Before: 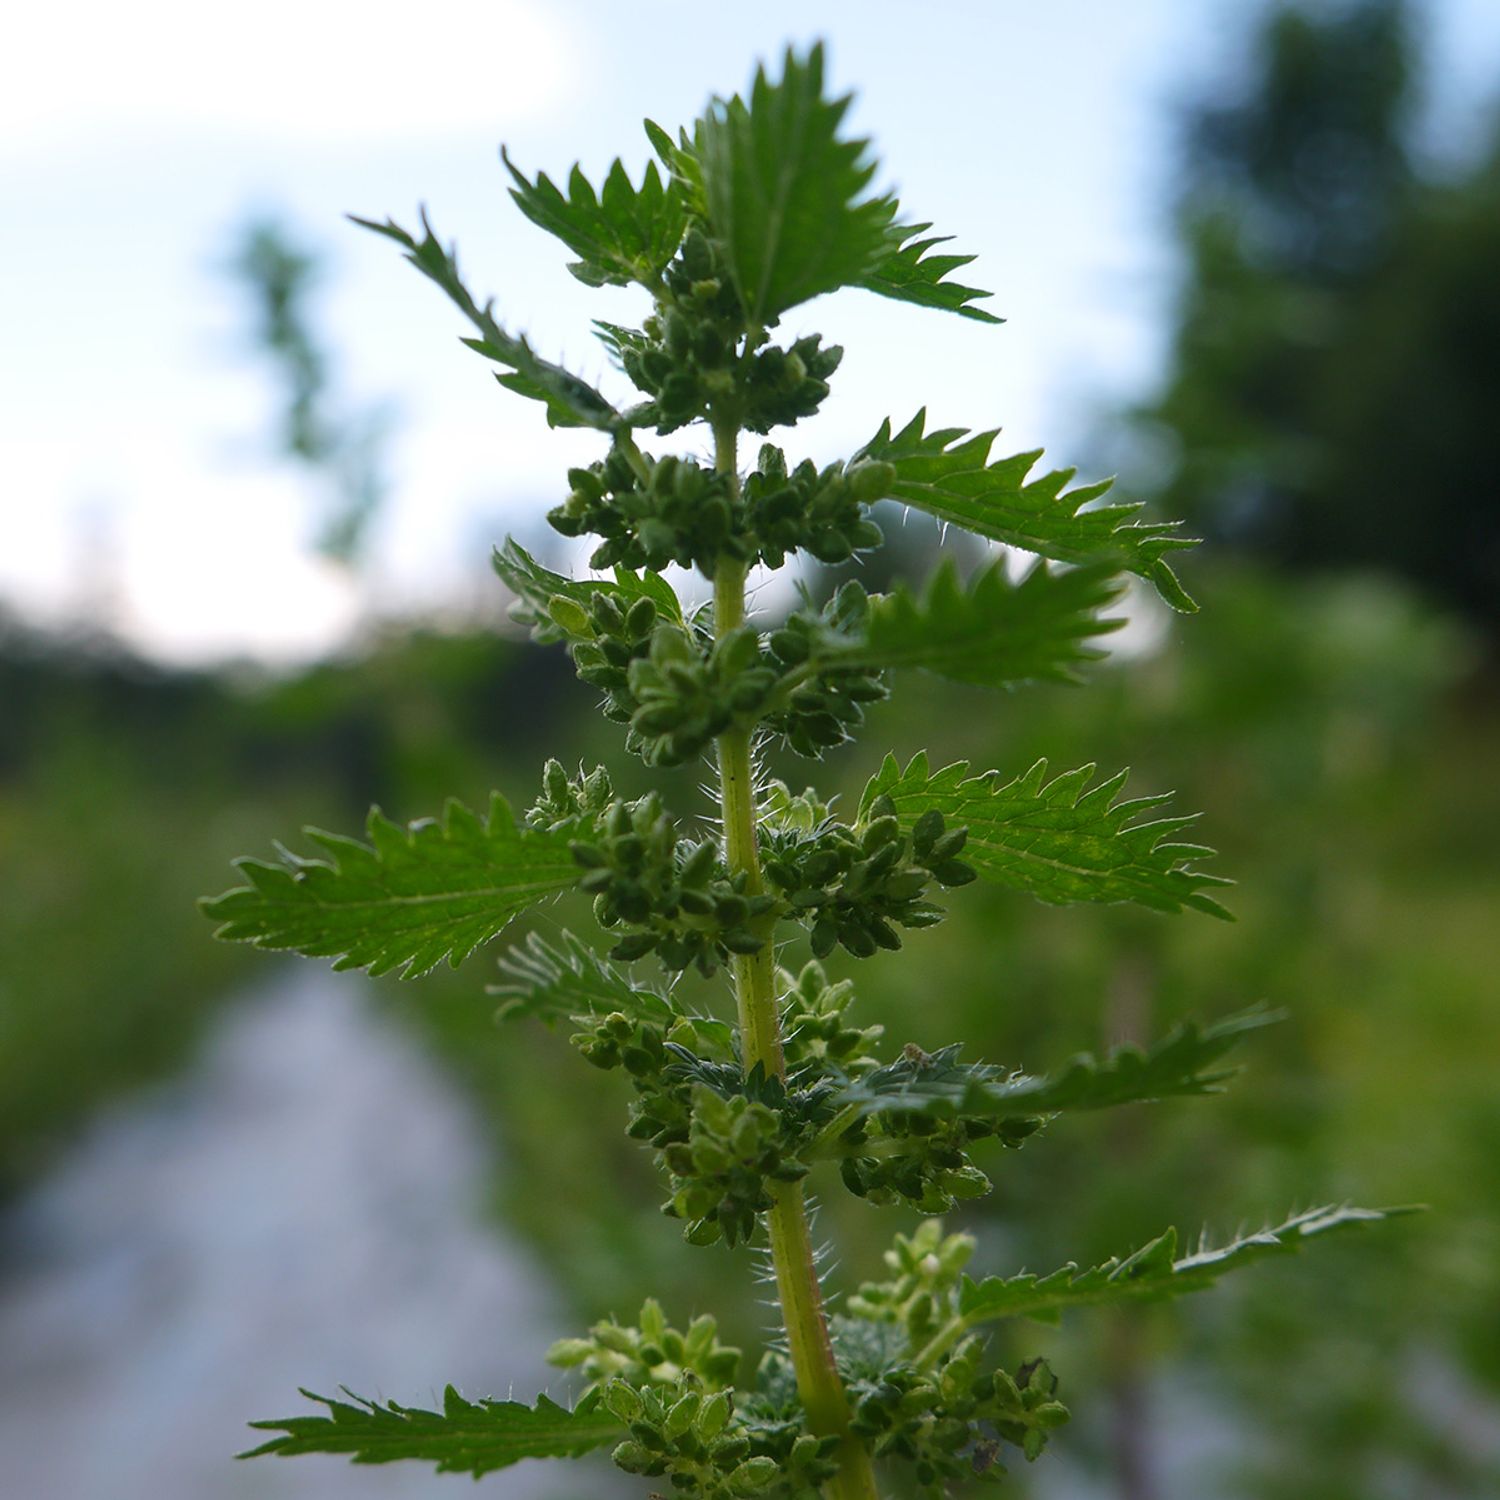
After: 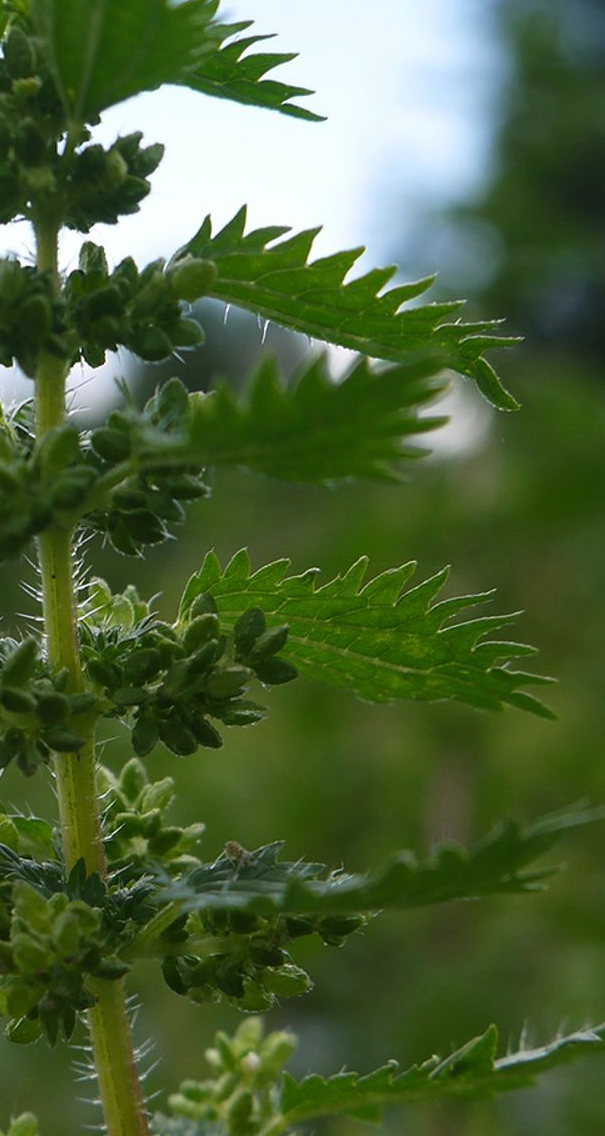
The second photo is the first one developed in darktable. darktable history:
base curve: curves: ch0 [(0, 0) (0.303, 0.277) (1, 1)], preserve colors none
crop: left 45.332%, top 13.505%, right 14.116%, bottom 10.141%
